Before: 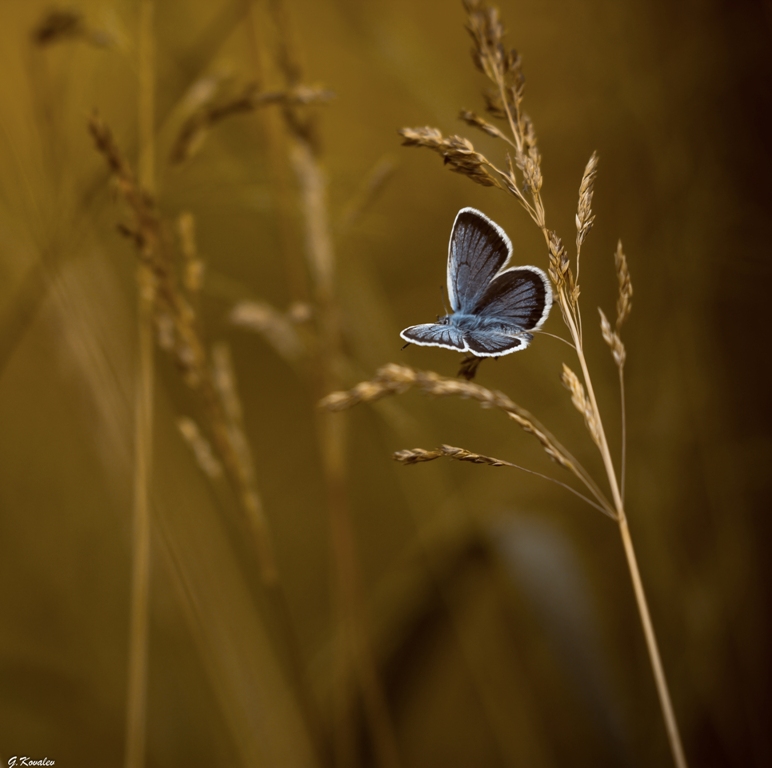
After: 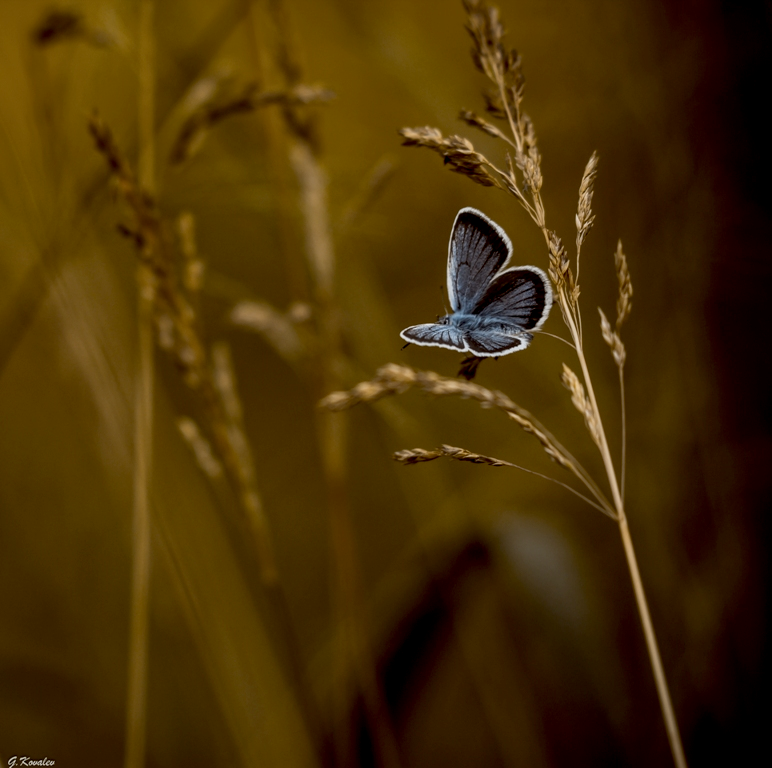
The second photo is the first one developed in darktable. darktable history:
local contrast: detail 130%
exposure: black level correction 0.011, exposure -0.478 EV, compensate highlight preservation false
